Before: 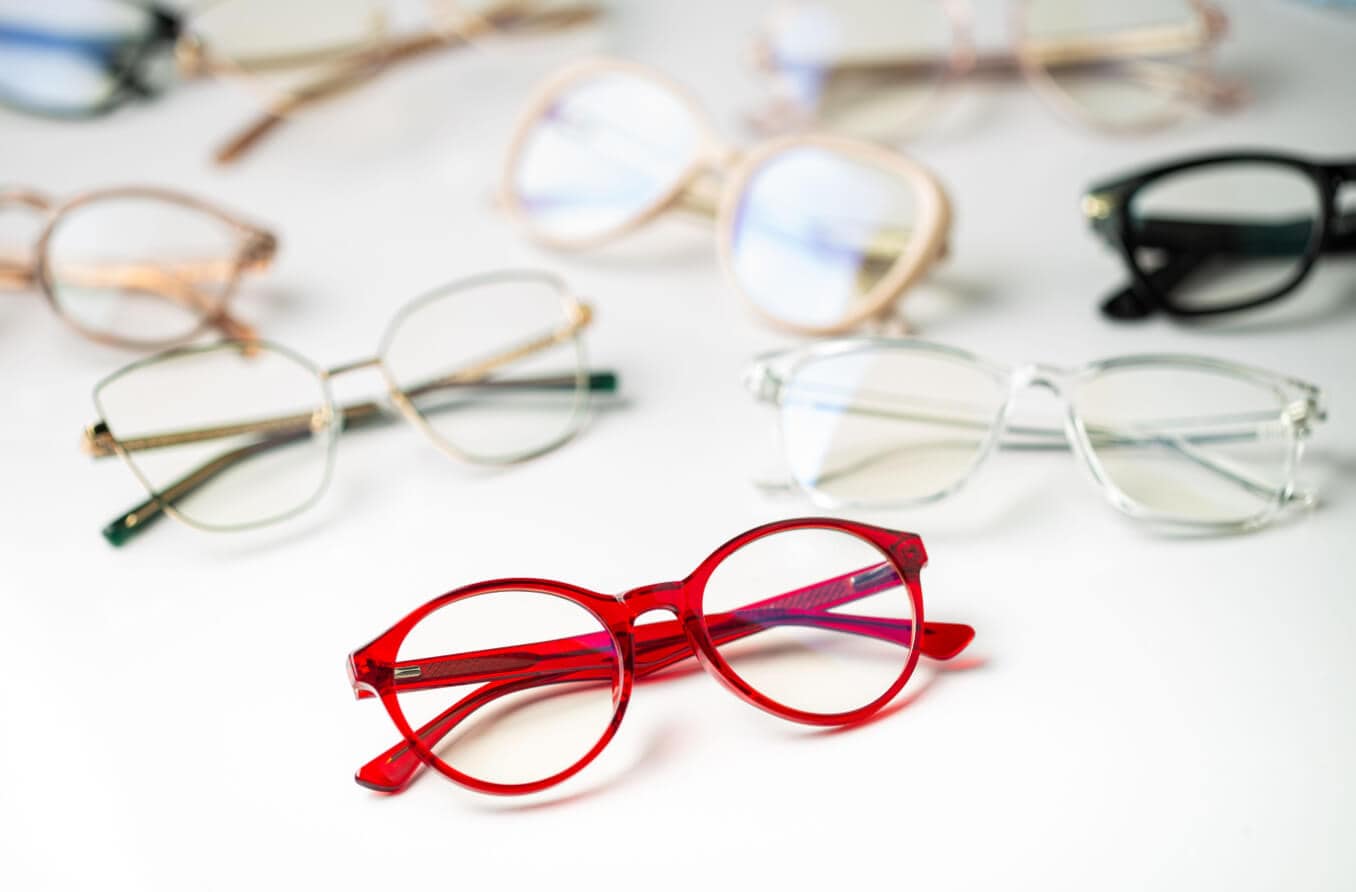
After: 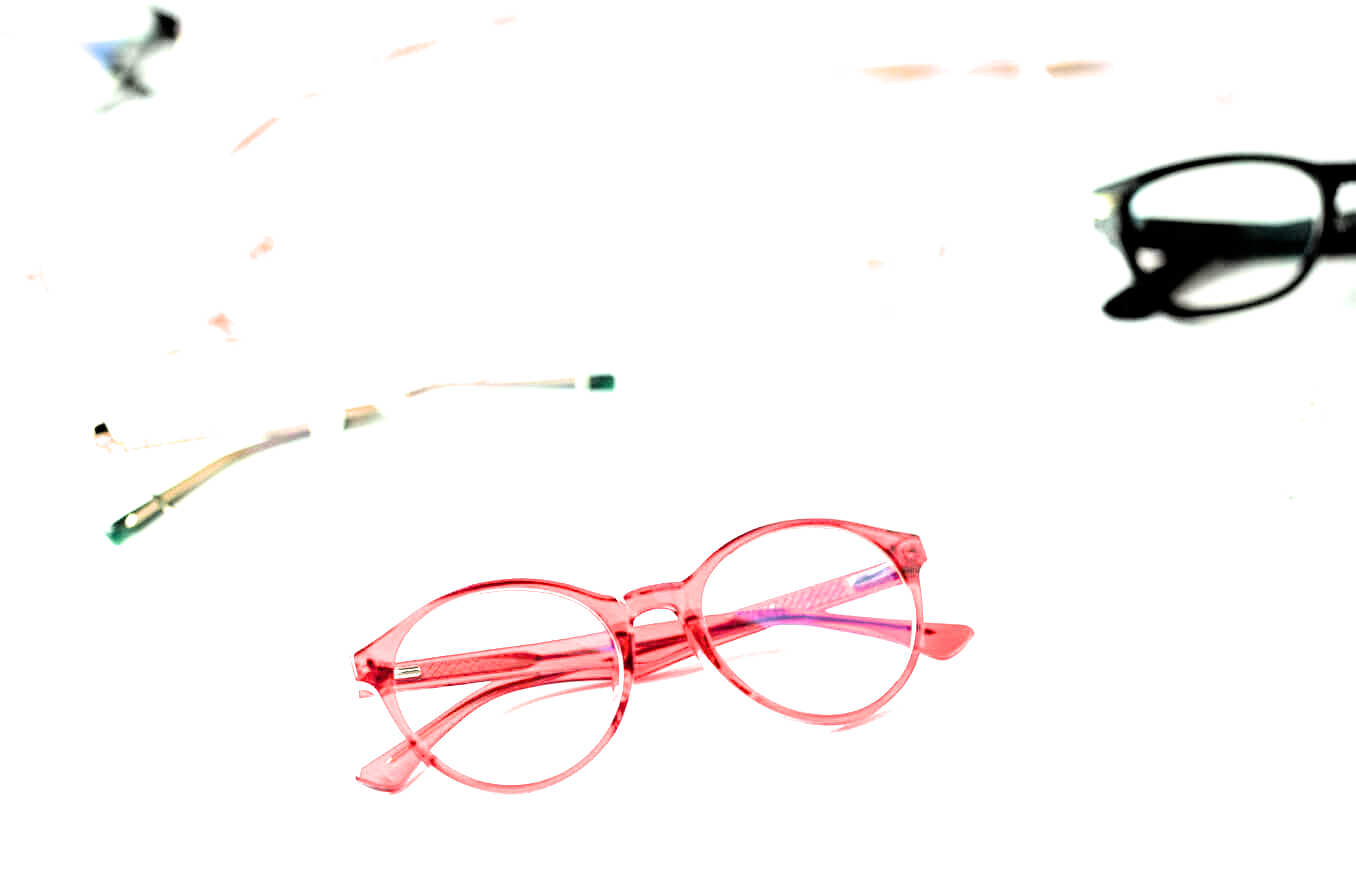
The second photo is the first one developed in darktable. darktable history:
tone equalizer: -8 EV -0.417 EV, -7 EV -0.389 EV, -6 EV -0.333 EV, -5 EV -0.222 EV, -3 EV 0.222 EV, -2 EV 0.333 EV, -1 EV 0.389 EV, +0 EV 0.417 EV, edges refinement/feathering 500, mask exposure compensation -1.57 EV, preserve details no
filmic rgb: black relative exposure -3.64 EV, white relative exposure 2.44 EV, hardness 3.29
exposure: black level correction 0.001, exposure 1.735 EV, compensate highlight preservation false
